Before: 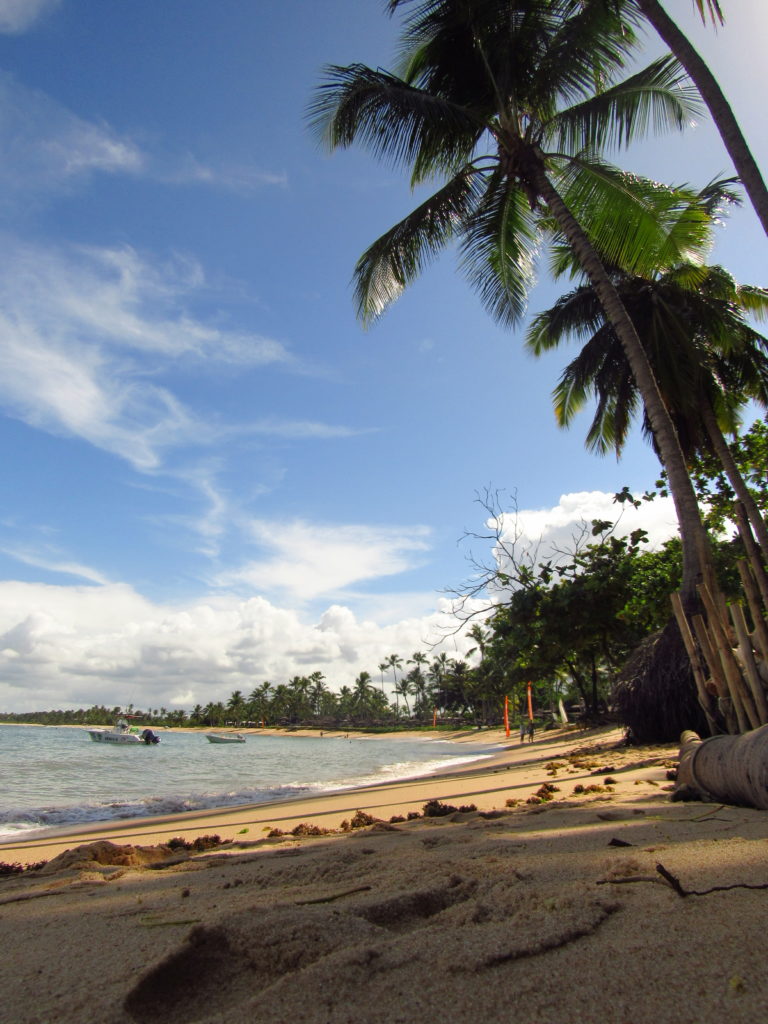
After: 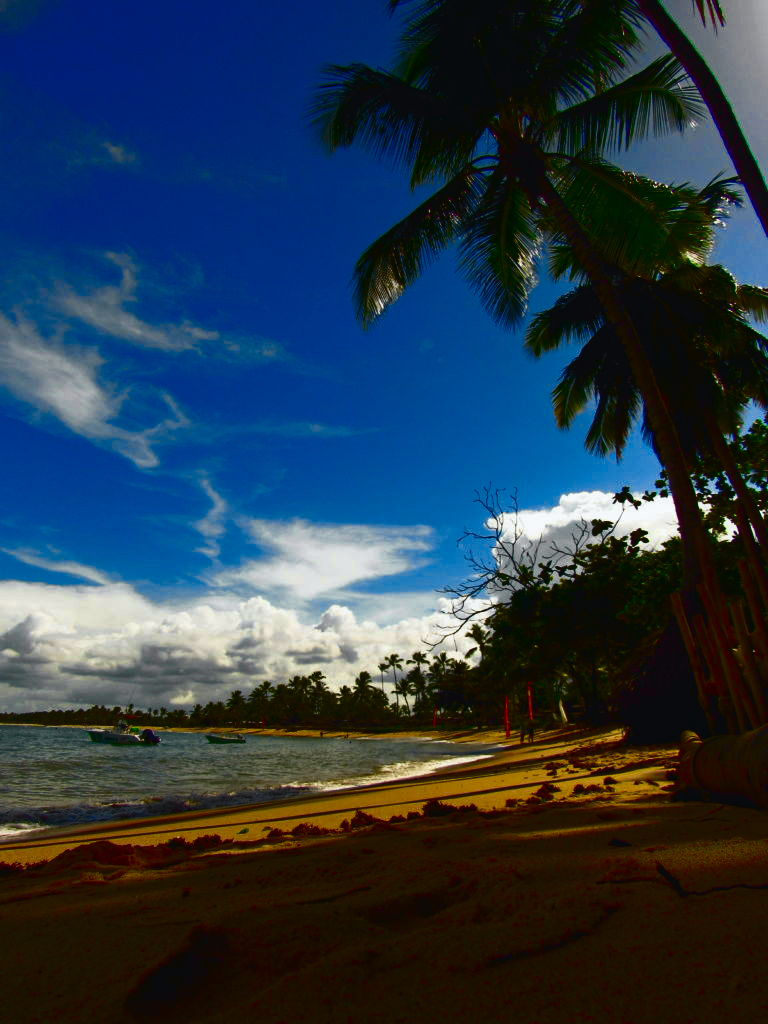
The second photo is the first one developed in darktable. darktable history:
contrast brightness saturation: brightness -0.534
tone curve: curves: ch0 [(0, 0.026) (0.104, 0.1) (0.233, 0.262) (0.398, 0.507) (0.498, 0.621) (0.65, 0.757) (0.835, 0.883) (1, 0.961)]; ch1 [(0, 0) (0.346, 0.307) (0.408, 0.369) (0.453, 0.457) (0.482, 0.476) (0.502, 0.498) (0.521, 0.503) (0.553, 0.554) (0.638, 0.646) (0.693, 0.727) (1, 1)]; ch2 [(0, 0) (0.366, 0.337) (0.434, 0.46) (0.485, 0.494) (0.5, 0.494) (0.511, 0.508) (0.537, 0.55) (0.579, 0.599) (0.663, 0.67) (1, 1)], color space Lab, independent channels, preserve colors none
haze removal: compatibility mode true, adaptive false
base curve: curves: ch0 [(0, 0) (0.595, 0.418) (1, 1)]
color balance rgb: linear chroma grading › global chroma 15.287%, perceptual saturation grading › global saturation 36.182%, perceptual saturation grading › shadows 35.569%, global vibrance 20%
